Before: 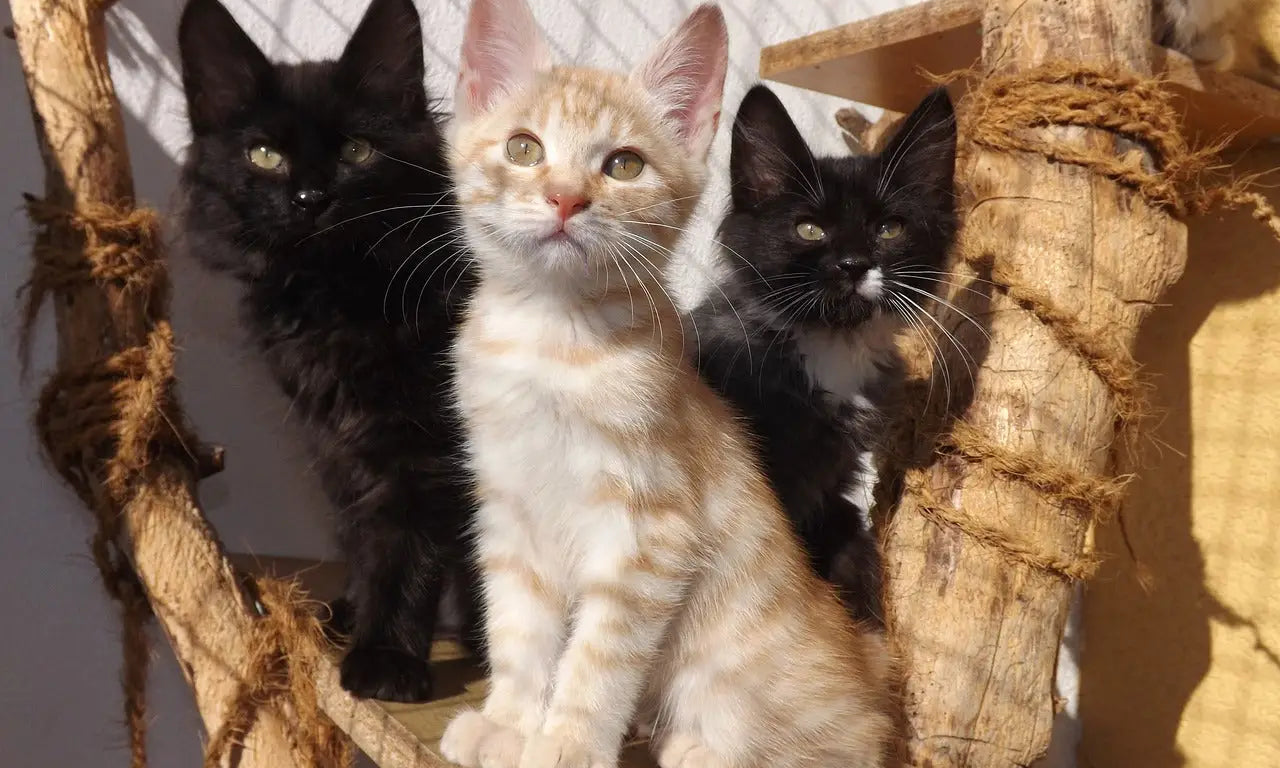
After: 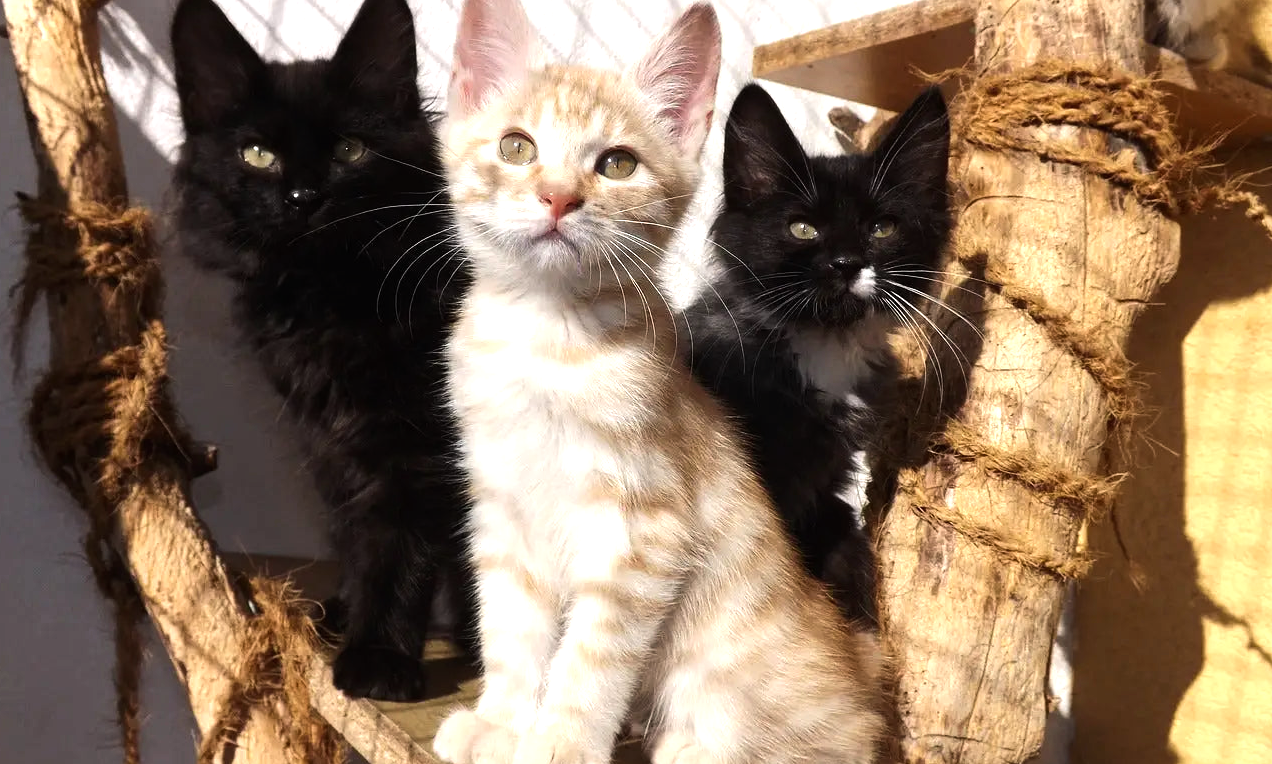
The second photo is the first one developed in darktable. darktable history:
crop and rotate: left 0.614%, top 0.179%, bottom 0.309%
tone equalizer: -8 EV -0.75 EV, -7 EV -0.7 EV, -6 EV -0.6 EV, -5 EV -0.4 EV, -3 EV 0.4 EV, -2 EV 0.6 EV, -1 EV 0.7 EV, +0 EV 0.75 EV, edges refinement/feathering 500, mask exposure compensation -1.57 EV, preserve details no
